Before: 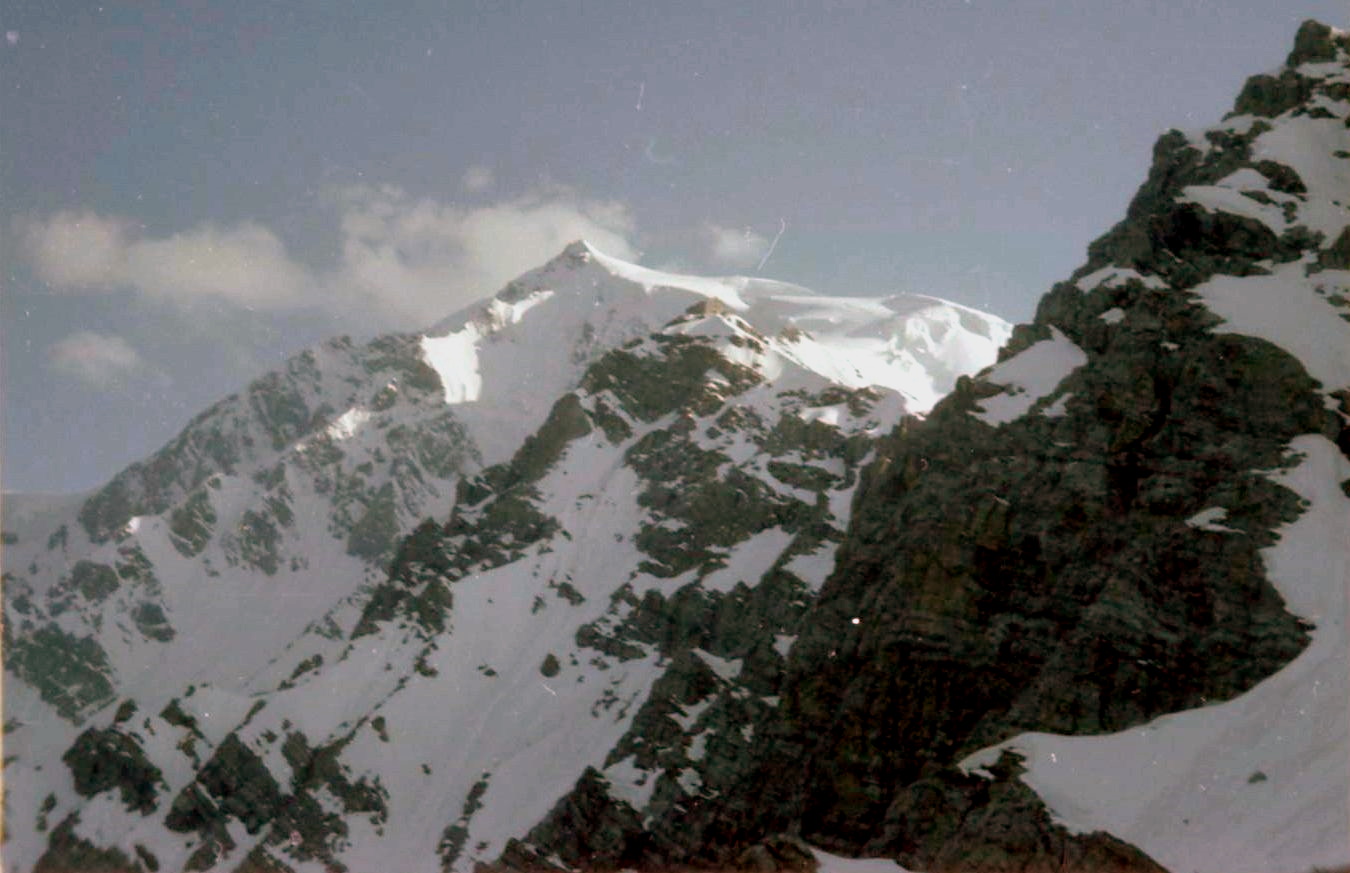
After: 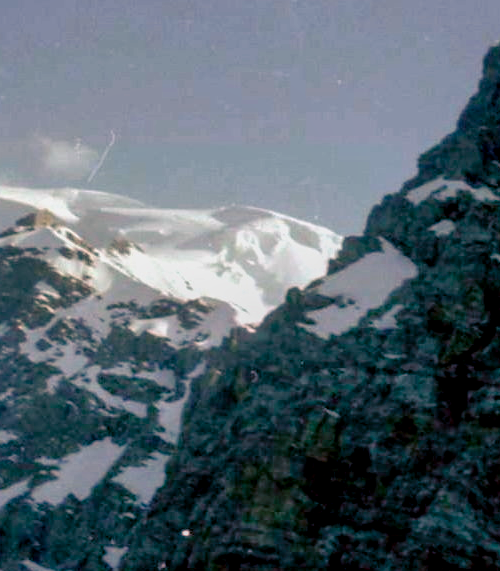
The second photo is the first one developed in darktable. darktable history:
crop and rotate: left 49.64%, top 10.11%, right 13.257%, bottom 24.468%
shadows and highlights: on, module defaults
color balance rgb: shadows lift › luminance -40.912%, shadows lift › chroma 13.803%, shadows lift › hue 258.29°, perceptual saturation grading › global saturation 31.07%, global vibrance -23.493%
local contrast: detail 130%
